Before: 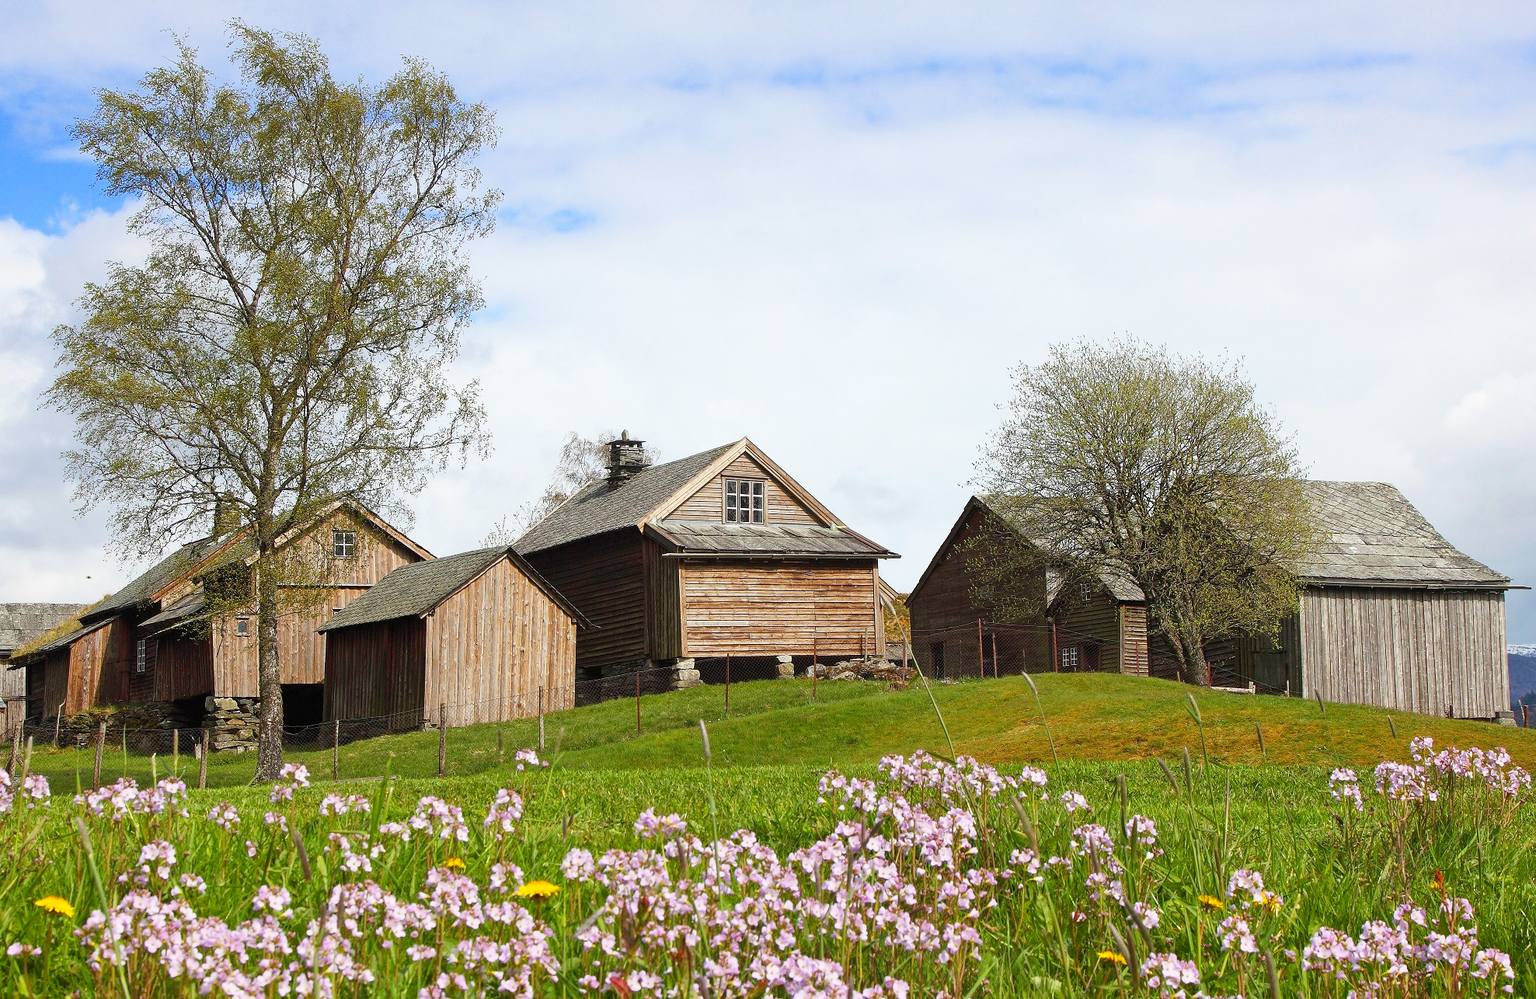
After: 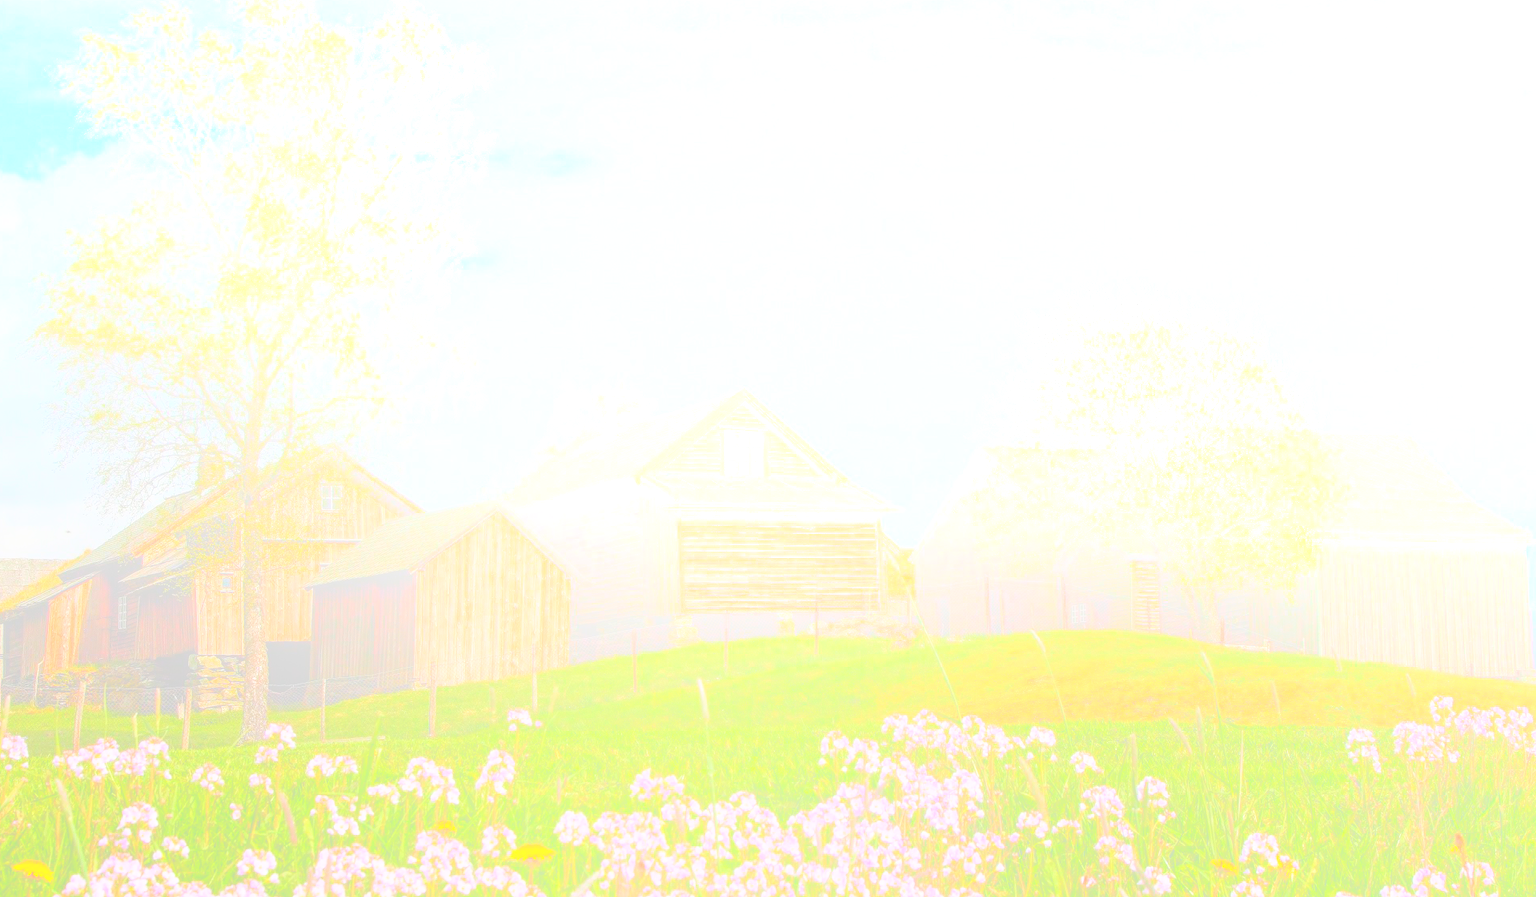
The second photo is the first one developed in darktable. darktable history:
local contrast: highlights 0%, shadows 0%, detail 133%
bloom: size 70%, threshold 25%, strength 70%
crop: left 1.507%, top 6.147%, right 1.379%, bottom 6.637%
